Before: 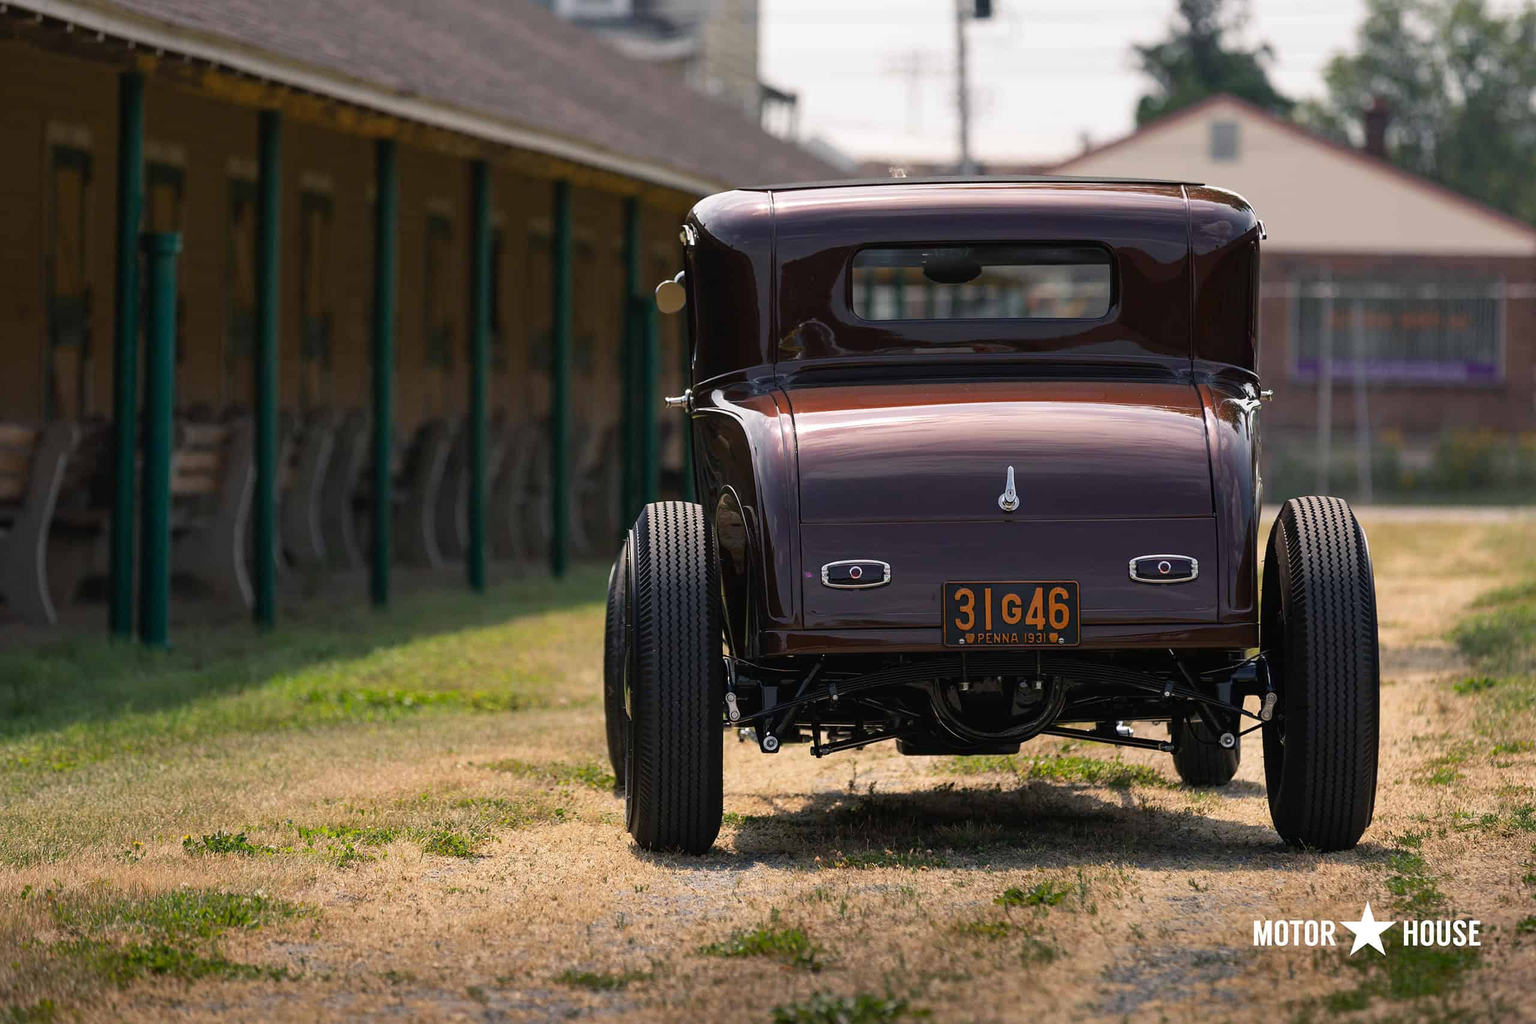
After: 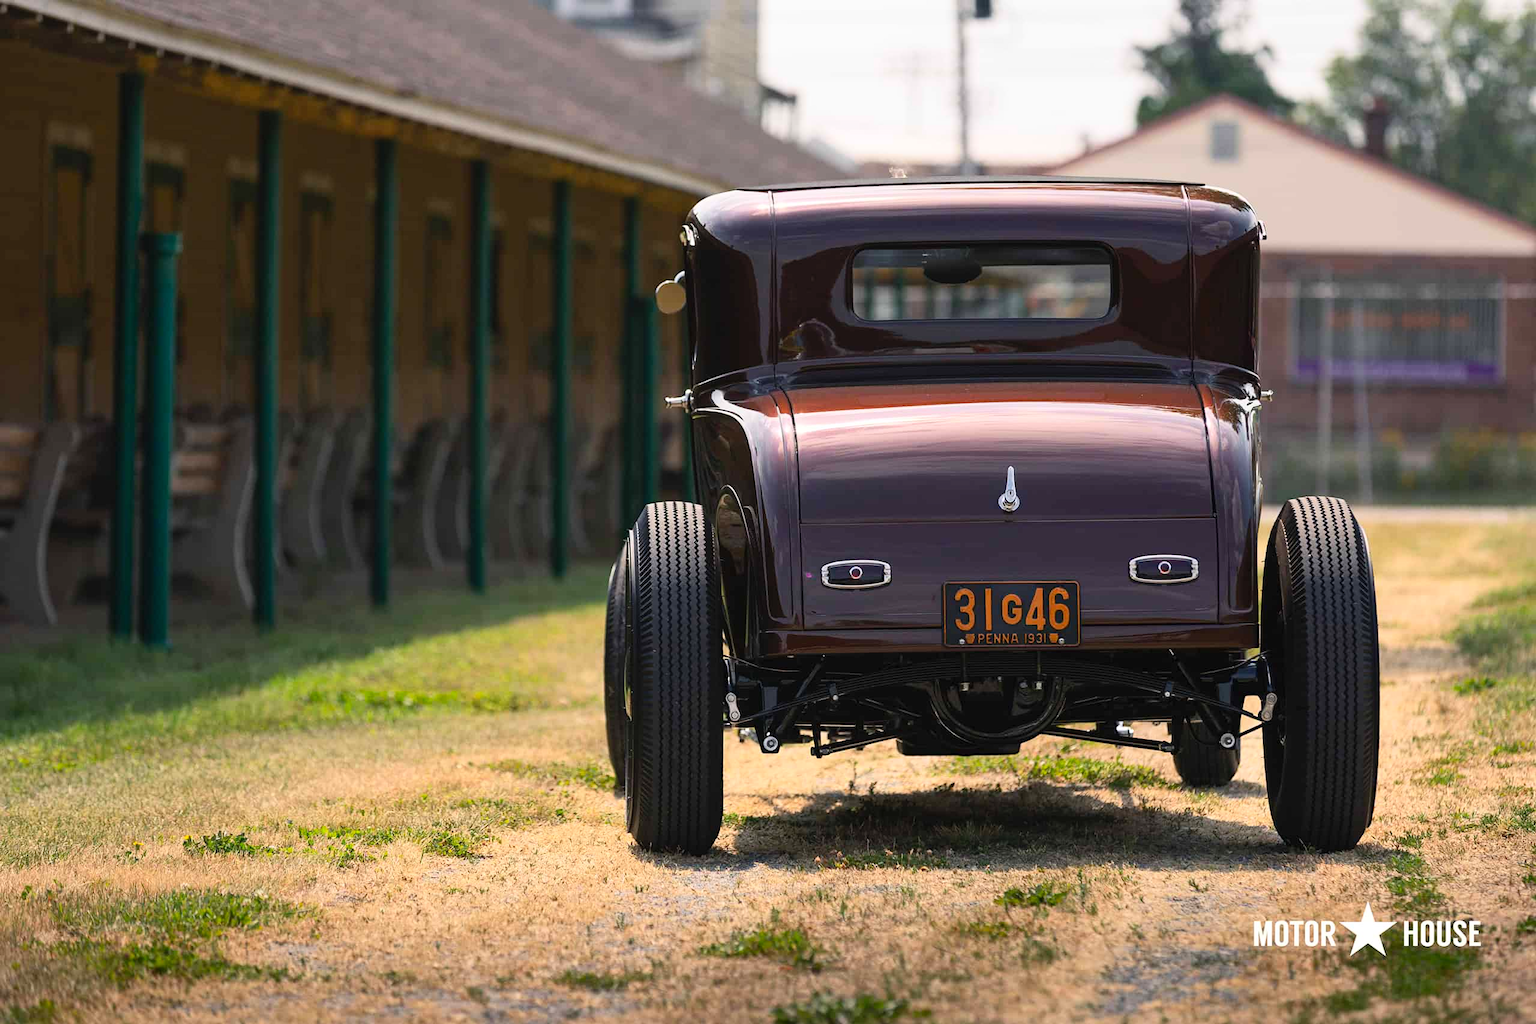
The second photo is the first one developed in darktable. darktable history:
contrast brightness saturation: contrast 0.197, brightness 0.164, saturation 0.227
